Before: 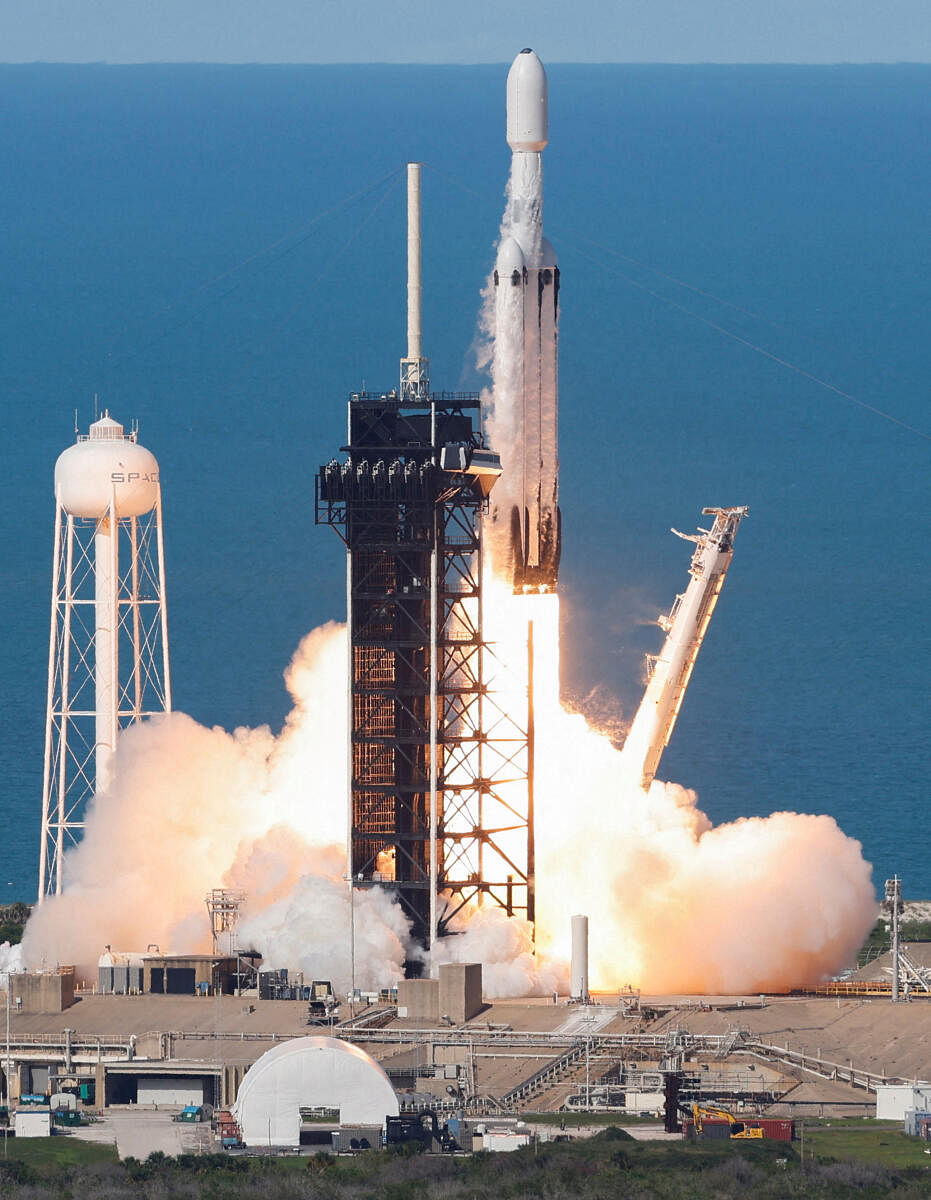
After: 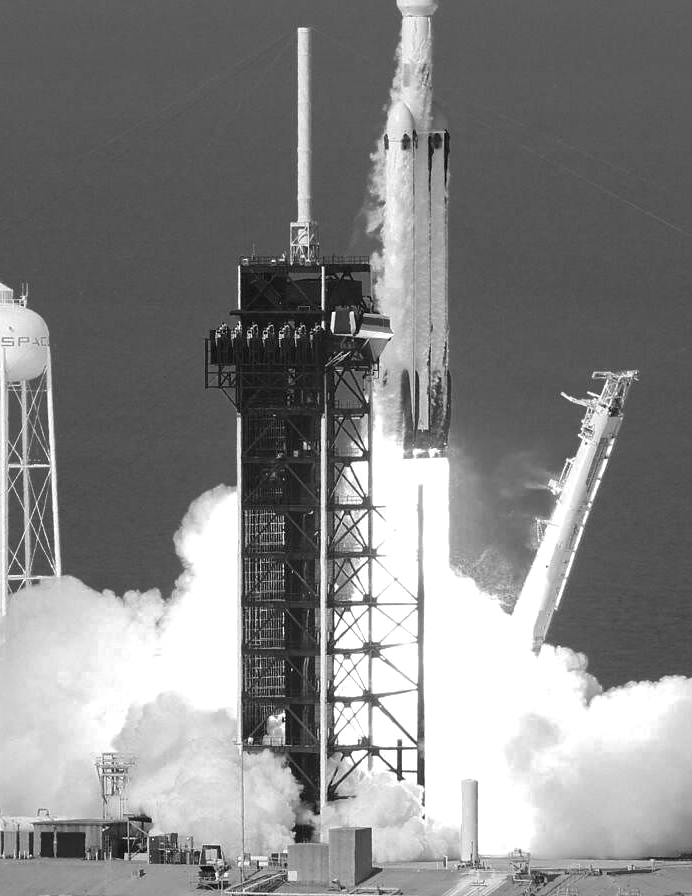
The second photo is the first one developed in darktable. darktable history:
crop and rotate: left 11.845%, top 11.407%, right 13.768%, bottom 13.847%
color zones: curves: ch0 [(0.002, 0.593) (0.143, 0.417) (0.285, 0.541) (0.455, 0.289) (0.608, 0.327) (0.727, 0.283) (0.869, 0.571) (1, 0.603)]; ch1 [(0, 0) (0.143, 0) (0.286, 0) (0.429, 0) (0.571, 0) (0.714, 0) (0.857, 0)]
tone equalizer: edges refinement/feathering 500, mask exposure compensation -1.57 EV, preserve details no
exposure: black level correction 0.001, exposure 0.193 EV, compensate highlight preservation false
